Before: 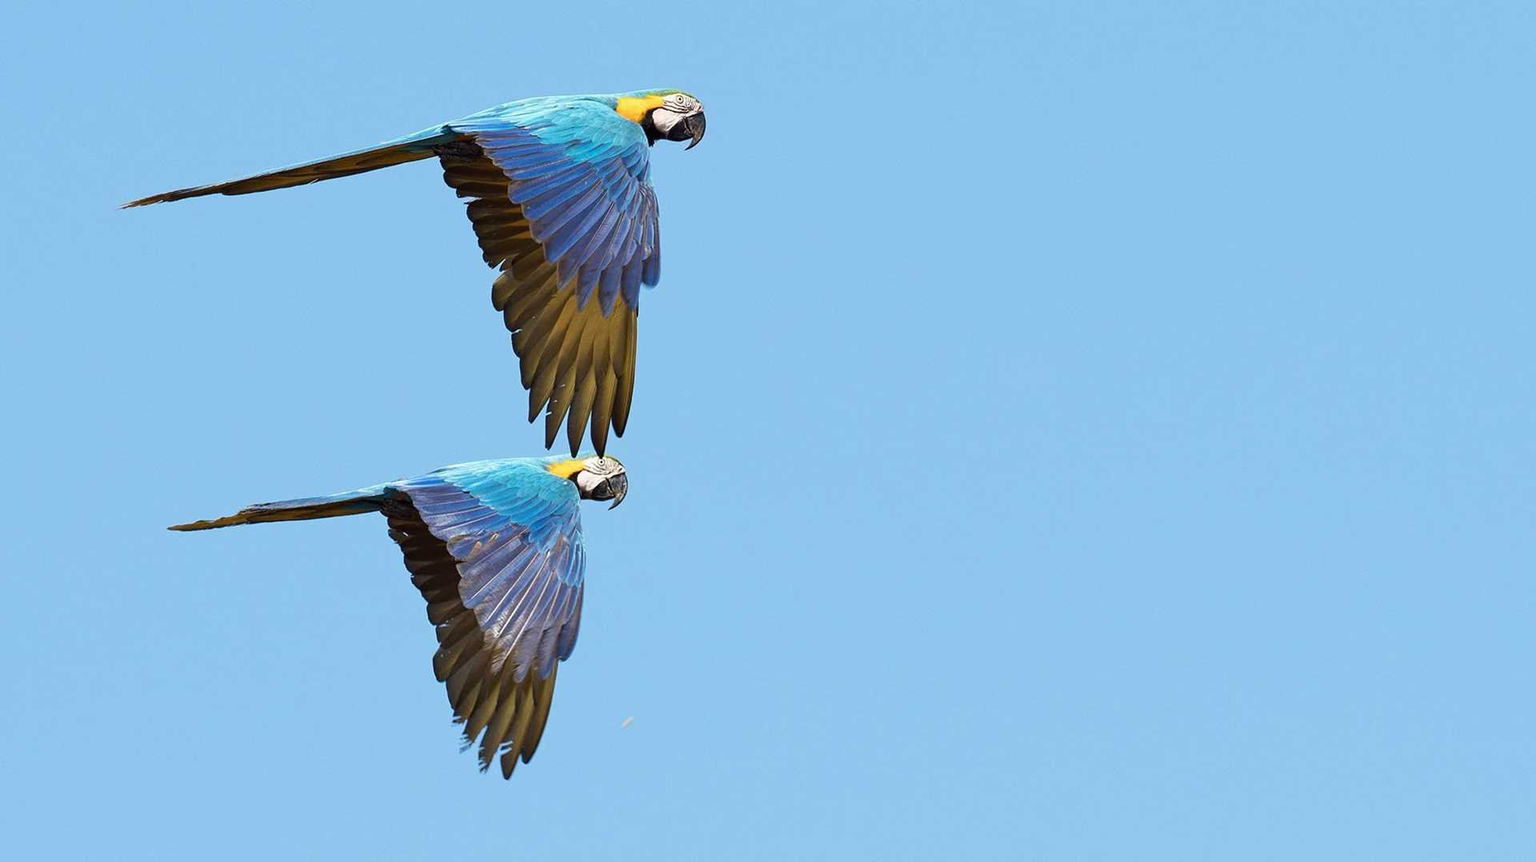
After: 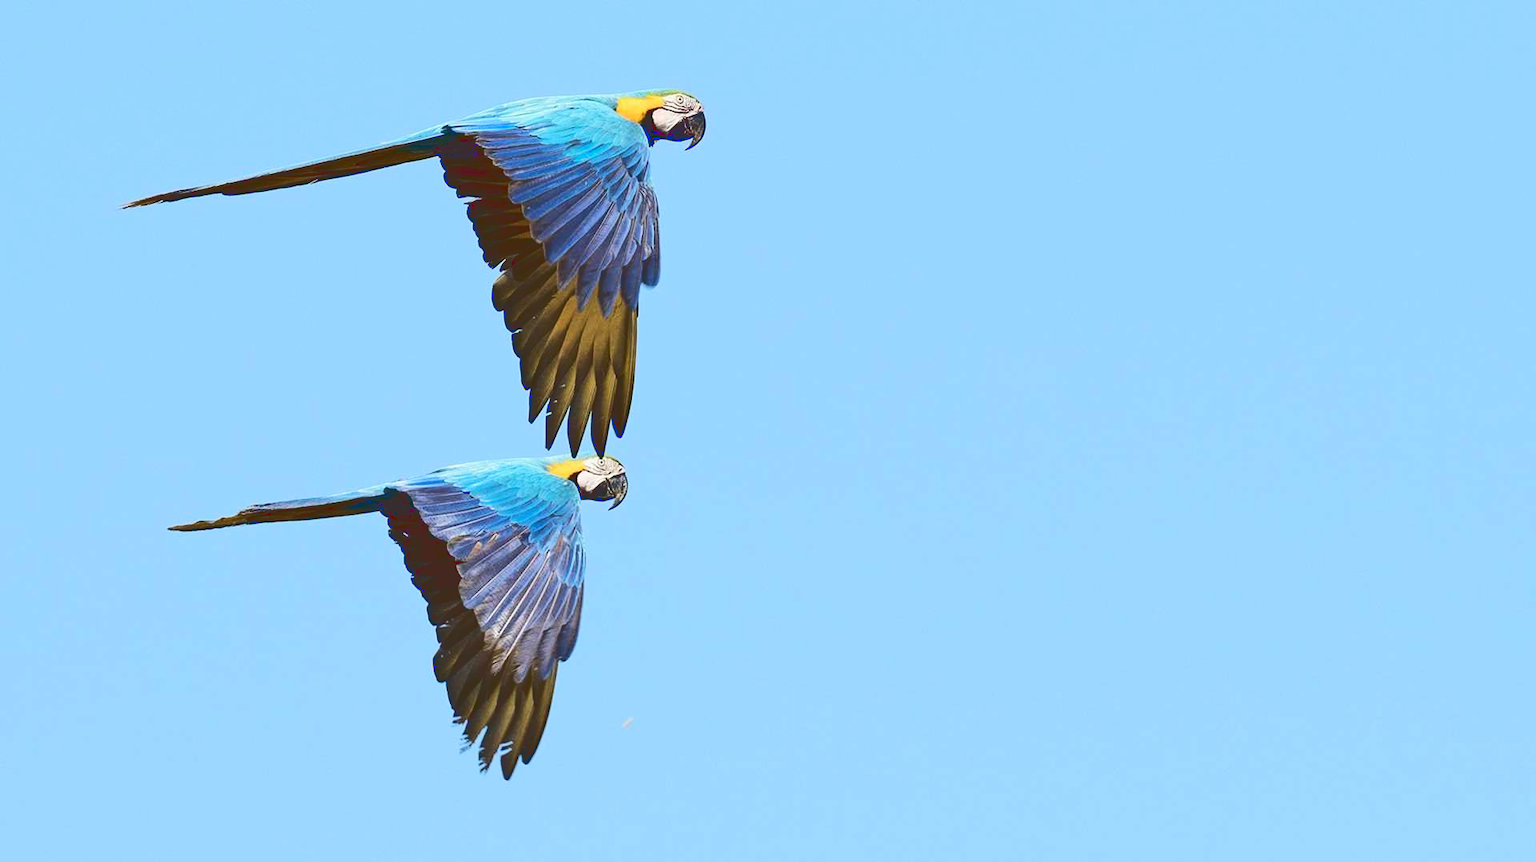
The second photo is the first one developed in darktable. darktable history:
tone curve: curves: ch0 [(0, 0) (0.003, 0.195) (0.011, 0.196) (0.025, 0.196) (0.044, 0.196) (0.069, 0.196) (0.1, 0.196) (0.136, 0.197) (0.177, 0.207) (0.224, 0.224) (0.277, 0.268) (0.335, 0.336) (0.399, 0.424) (0.468, 0.533) (0.543, 0.632) (0.623, 0.715) (0.709, 0.789) (0.801, 0.85) (0.898, 0.906) (1, 1)], color space Lab, linked channels, preserve colors none
